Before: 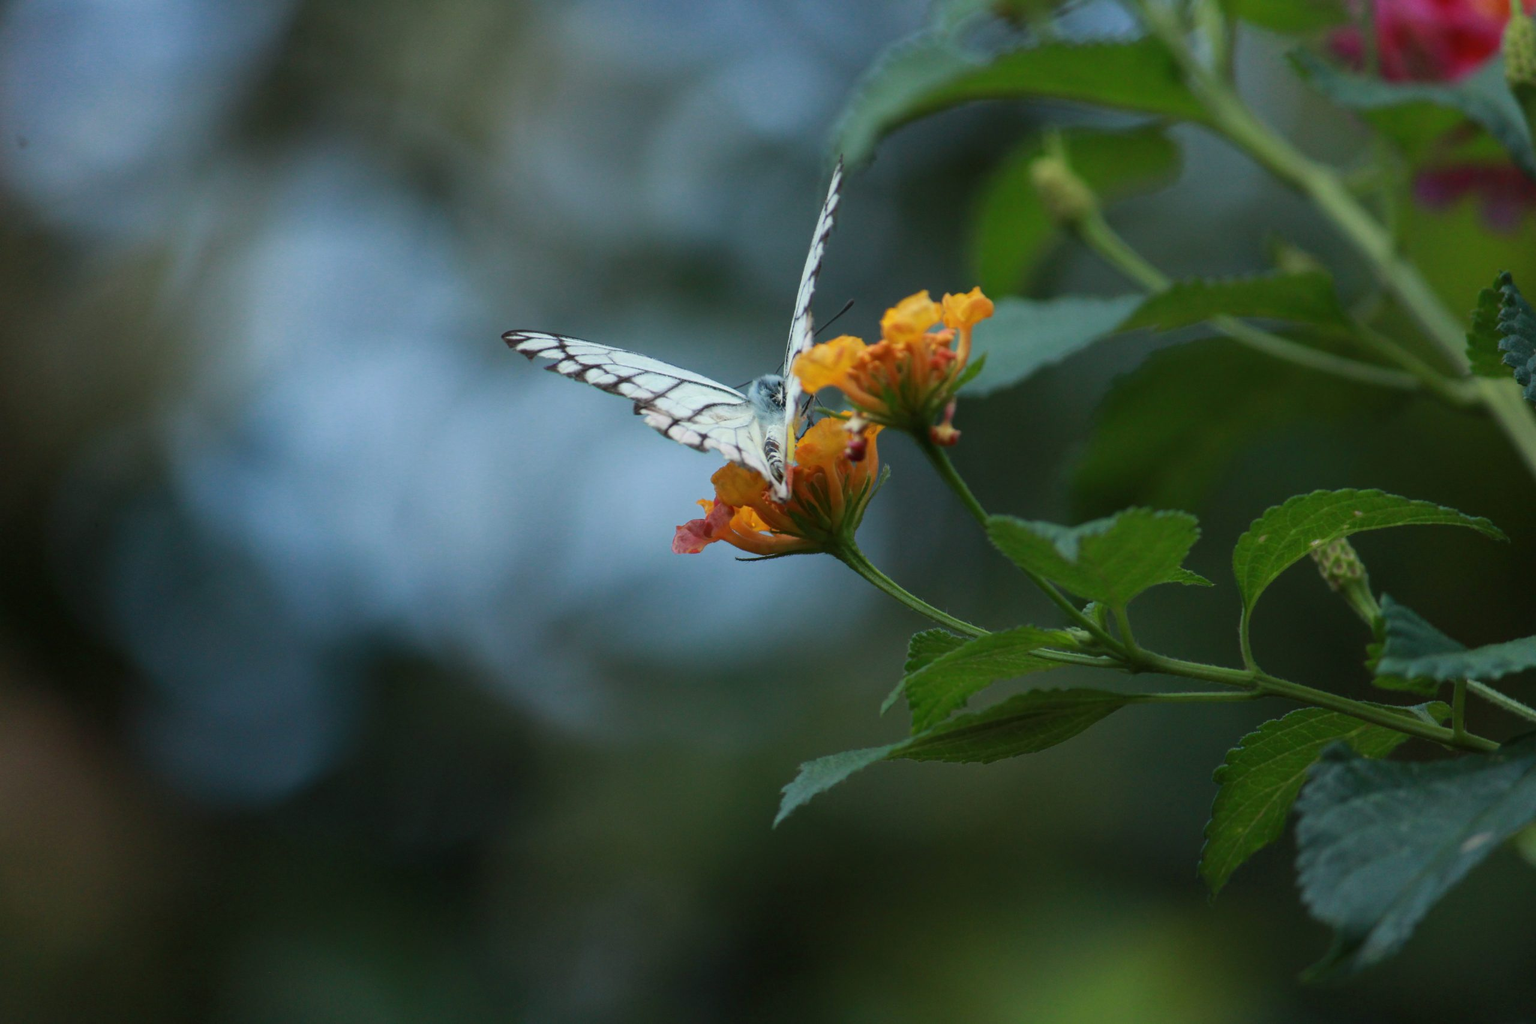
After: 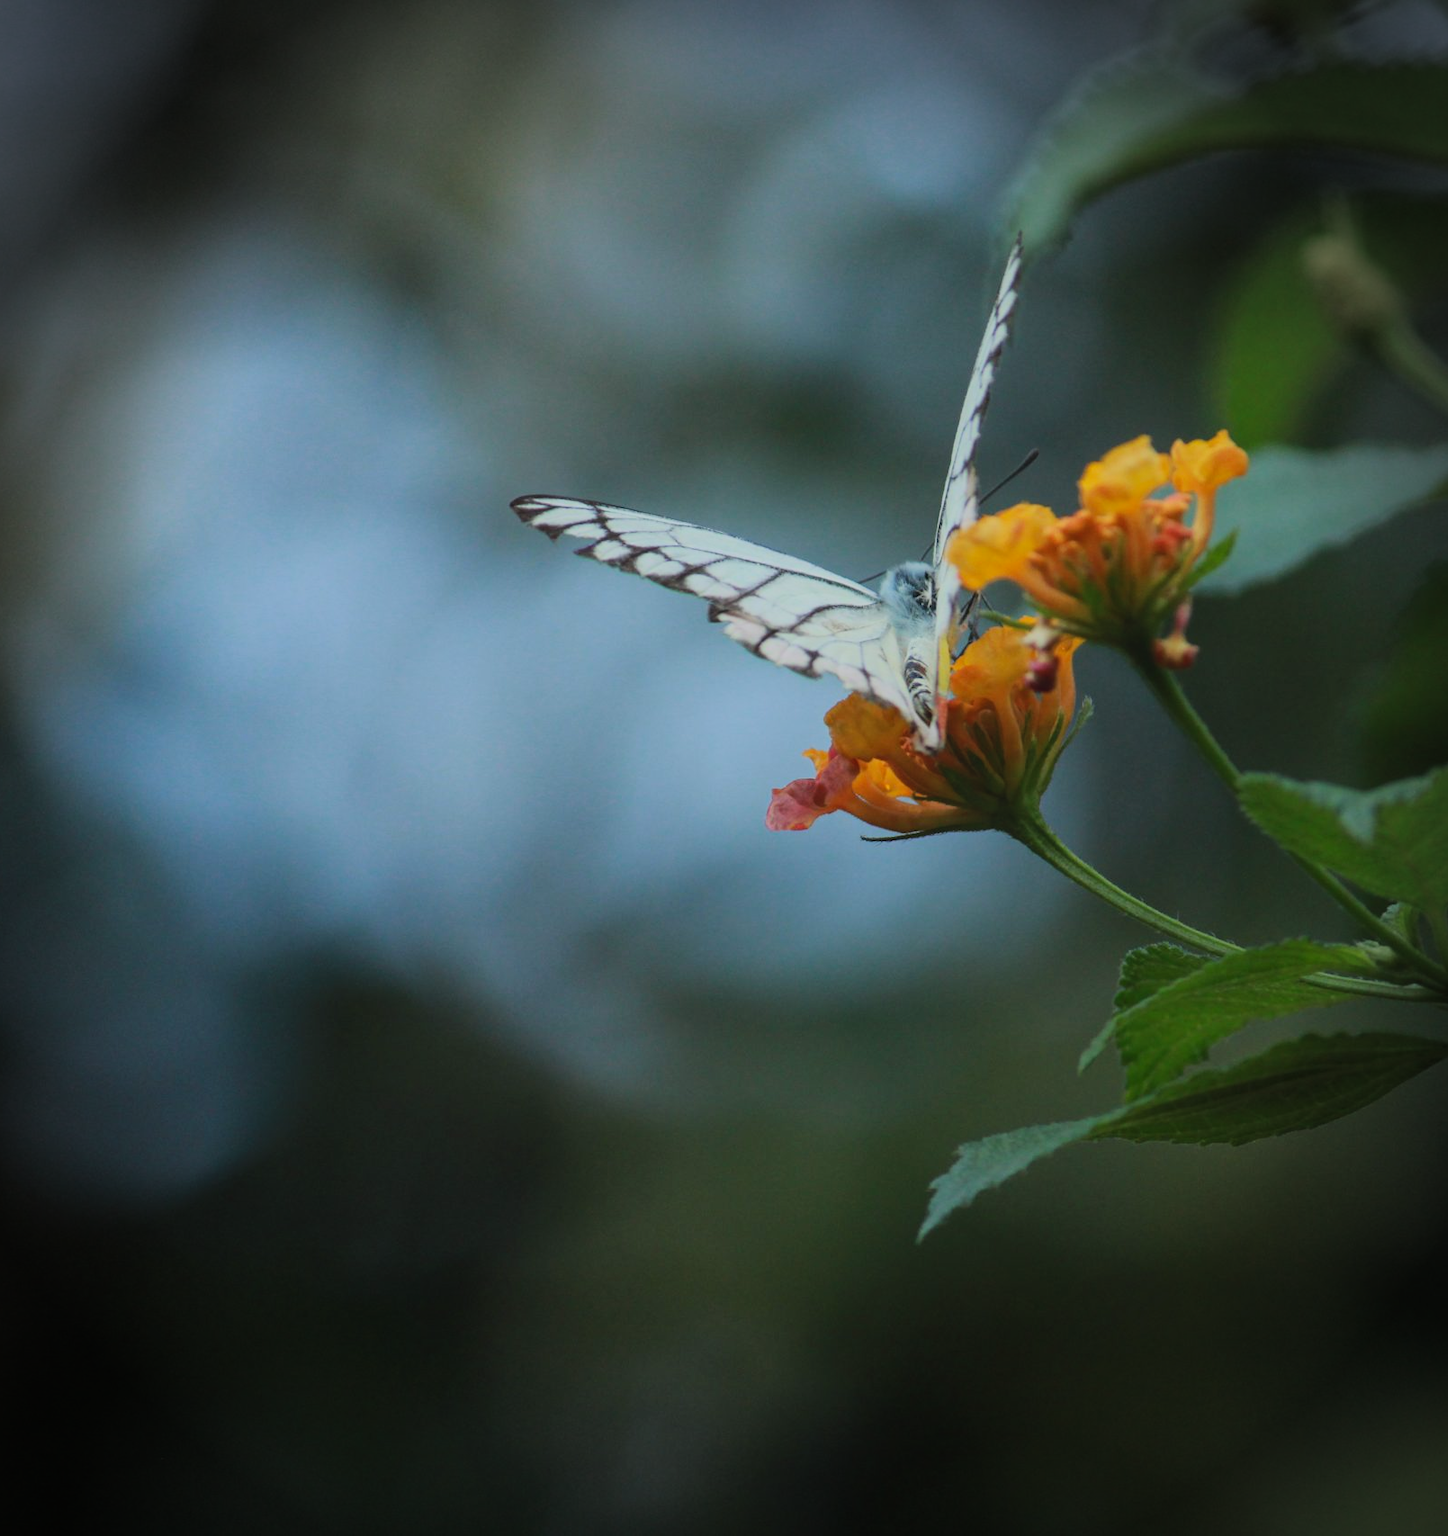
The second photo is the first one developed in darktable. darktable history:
local contrast: highlights 47%, shadows 6%, detail 98%
tone curve: curves: ch0 [(0, 0) (0.091, 0.066) (0.184, 0.16) (0.491, 0.519) (0.748, 0.765) (1, 0.919)]; ch1 [(0, 0) (0.179, 0.173) (0.322, 0.32) (0.424, 0.424) (0.502, 0.504) (0.56, 0.575) (0.631, 0.675) (0.777, 0.806) (1, 1)]; ch2 [(0, 0) (0.434, 0.447) (0.497, 0.498) (0.539, 0.566) (0.676, 0.691) (1, 1)], color space Lab, linked channels, preserve colors none
vignetting: fall-off radius 31.99%, brightness -0.795
crop: left 10.528%, right 26.552%
color calibration: illuminant same as pipeline (D50), x 0.345, y 0.359, temperature 4984.13 K
